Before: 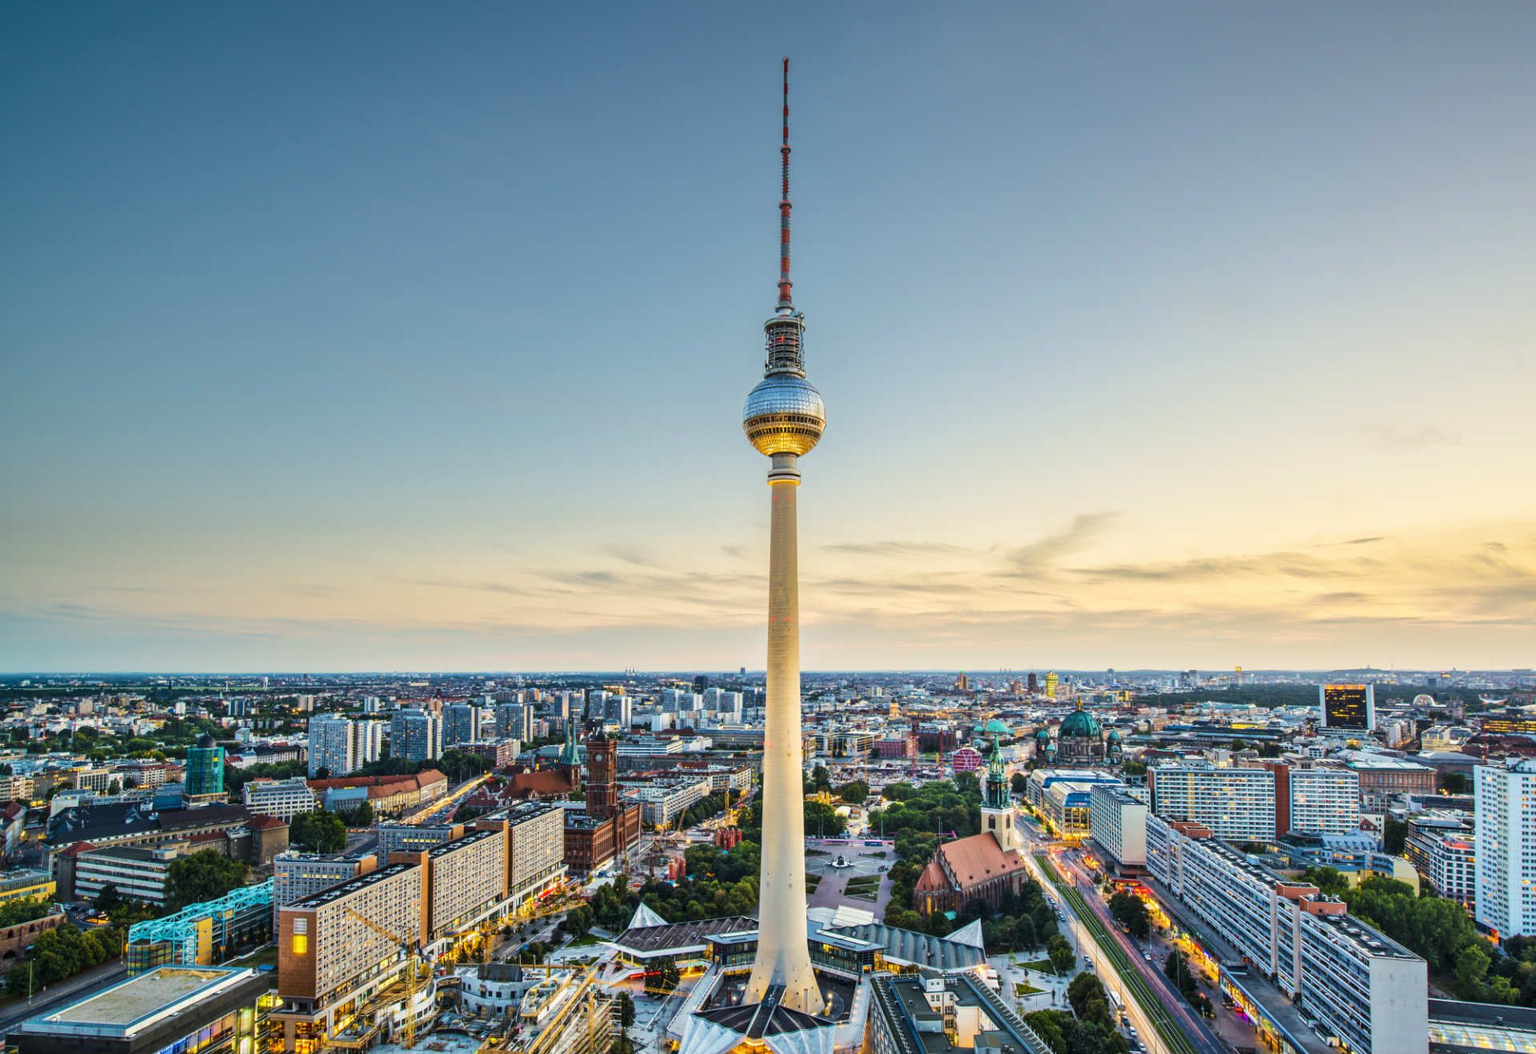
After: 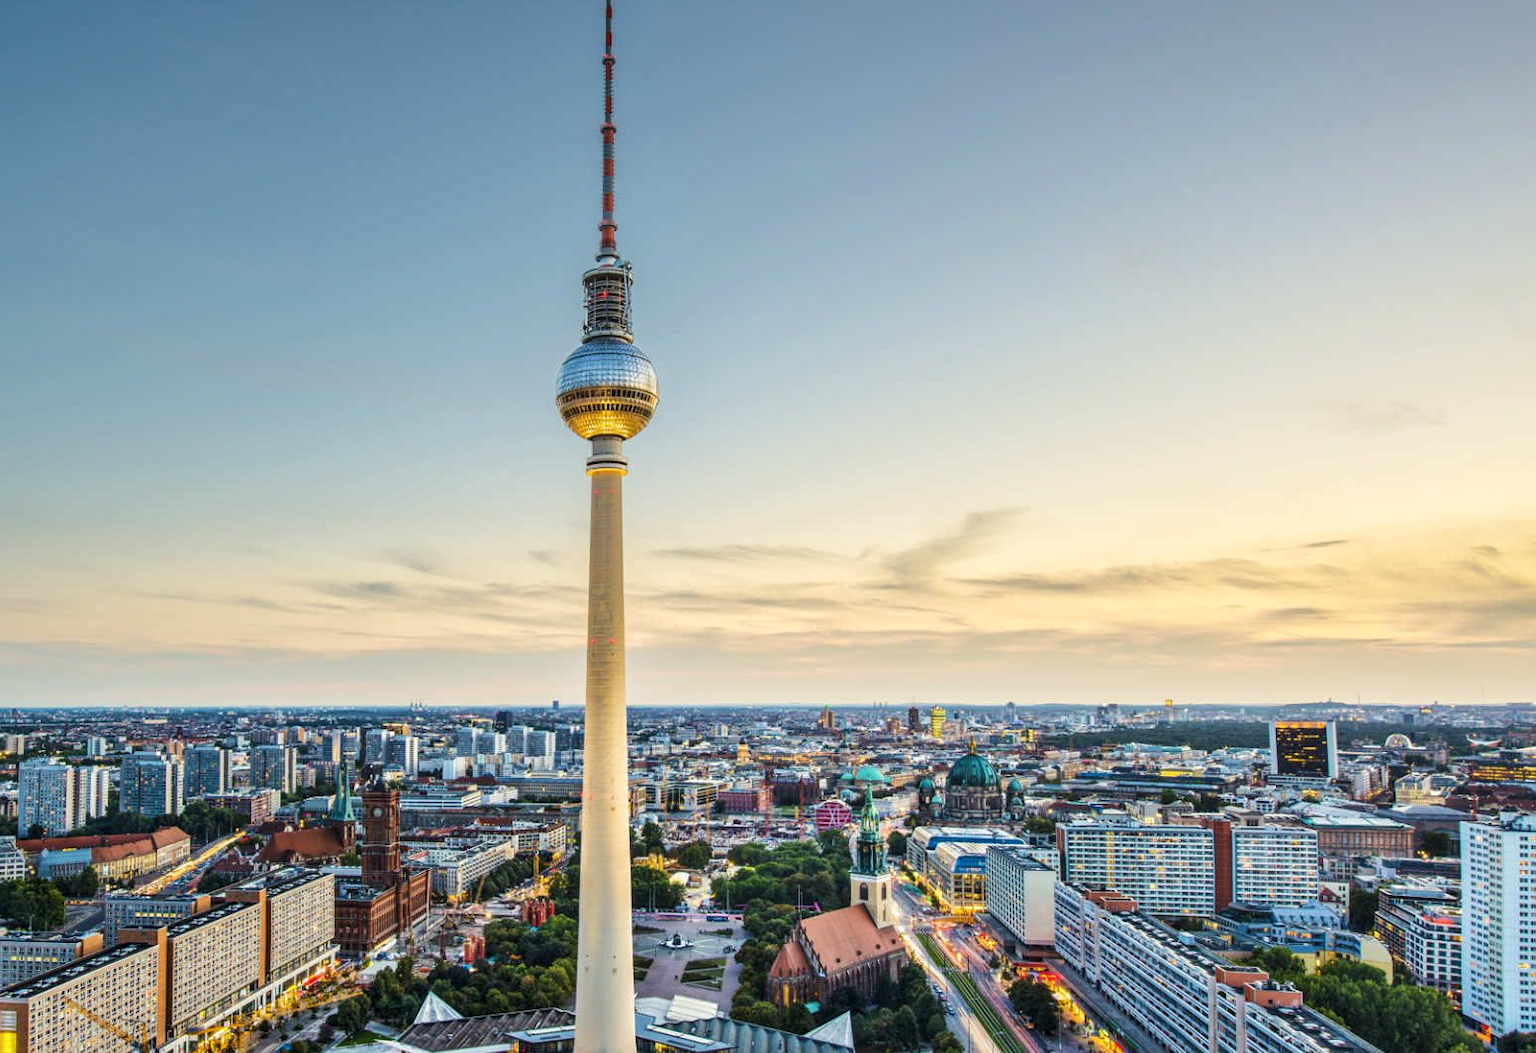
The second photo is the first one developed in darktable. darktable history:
local contrast: highlights 100%, shadows 100%, detail 120%, midtone range 0.2
crop: left 19.159%, top 9.58%, bottom 9.58%
